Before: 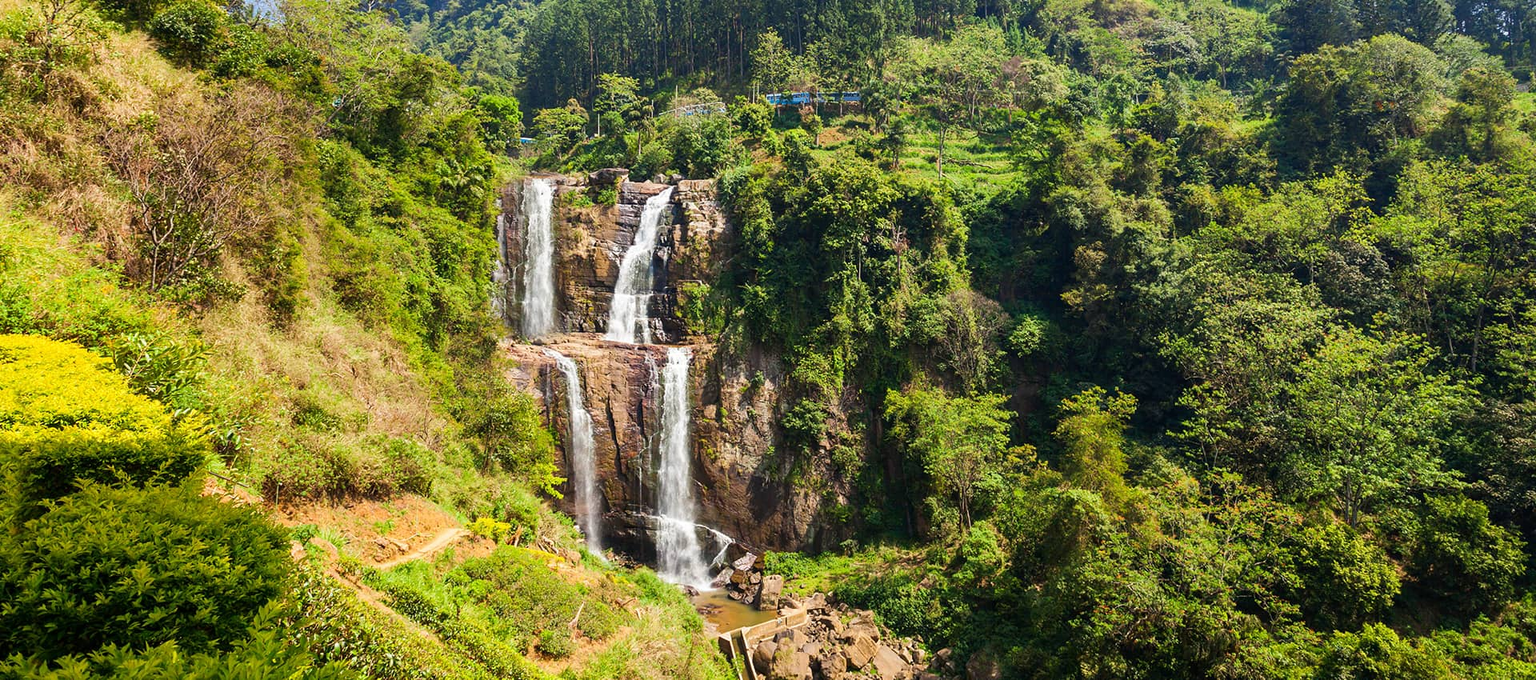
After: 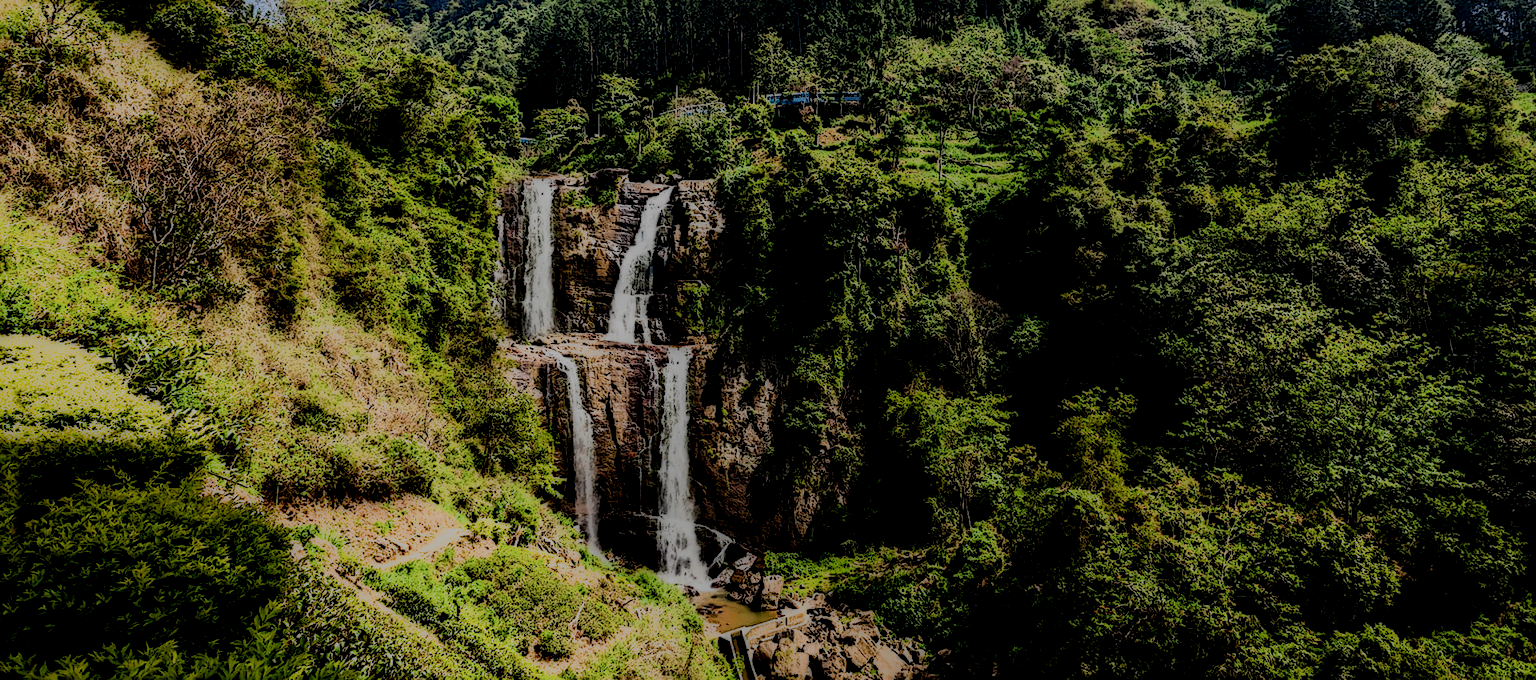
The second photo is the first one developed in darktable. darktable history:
filmic rgb: black relative exposure -3.75 EV, white relative exposure 2.4 EV, dynamic range scaling -50%, hardness 3.42, latitude 30%, contrast 1.8
contrast brightness saturation: contrast -0.15, brightness 0.05, saturation -0.12
sharpen: on, module defaults
local contrast: highlights 0%, shadows 198%, detail 164%, midtone range 0.001
